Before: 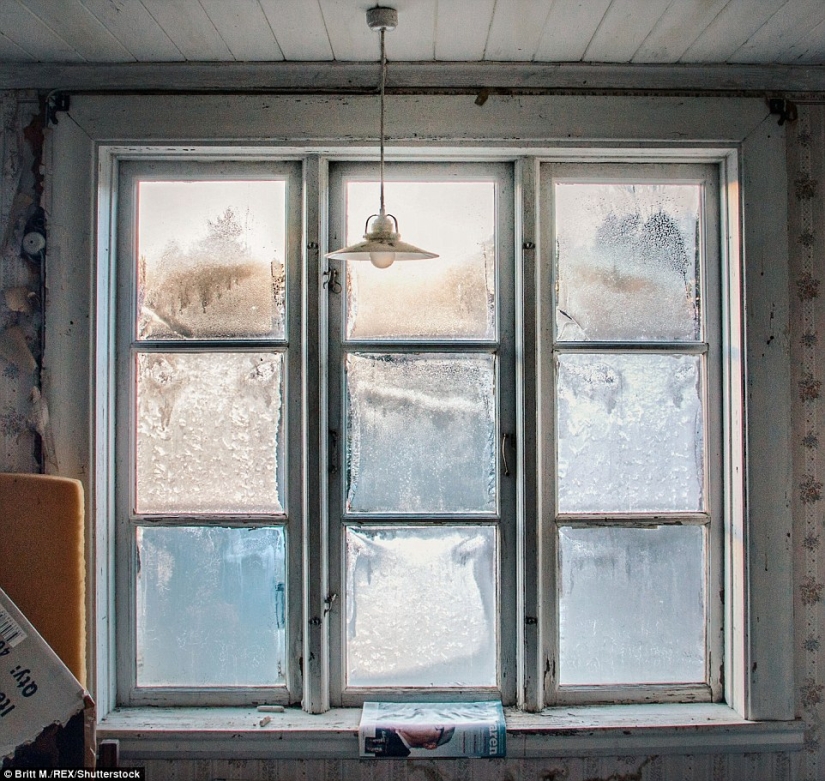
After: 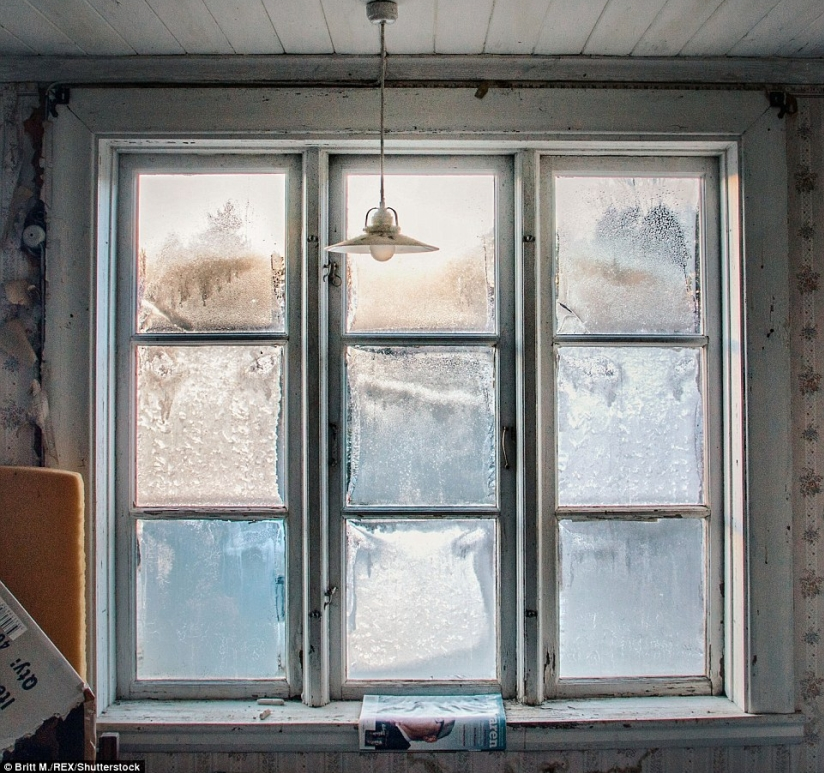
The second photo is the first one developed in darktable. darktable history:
crop: top 0.955%, right 0.061%
